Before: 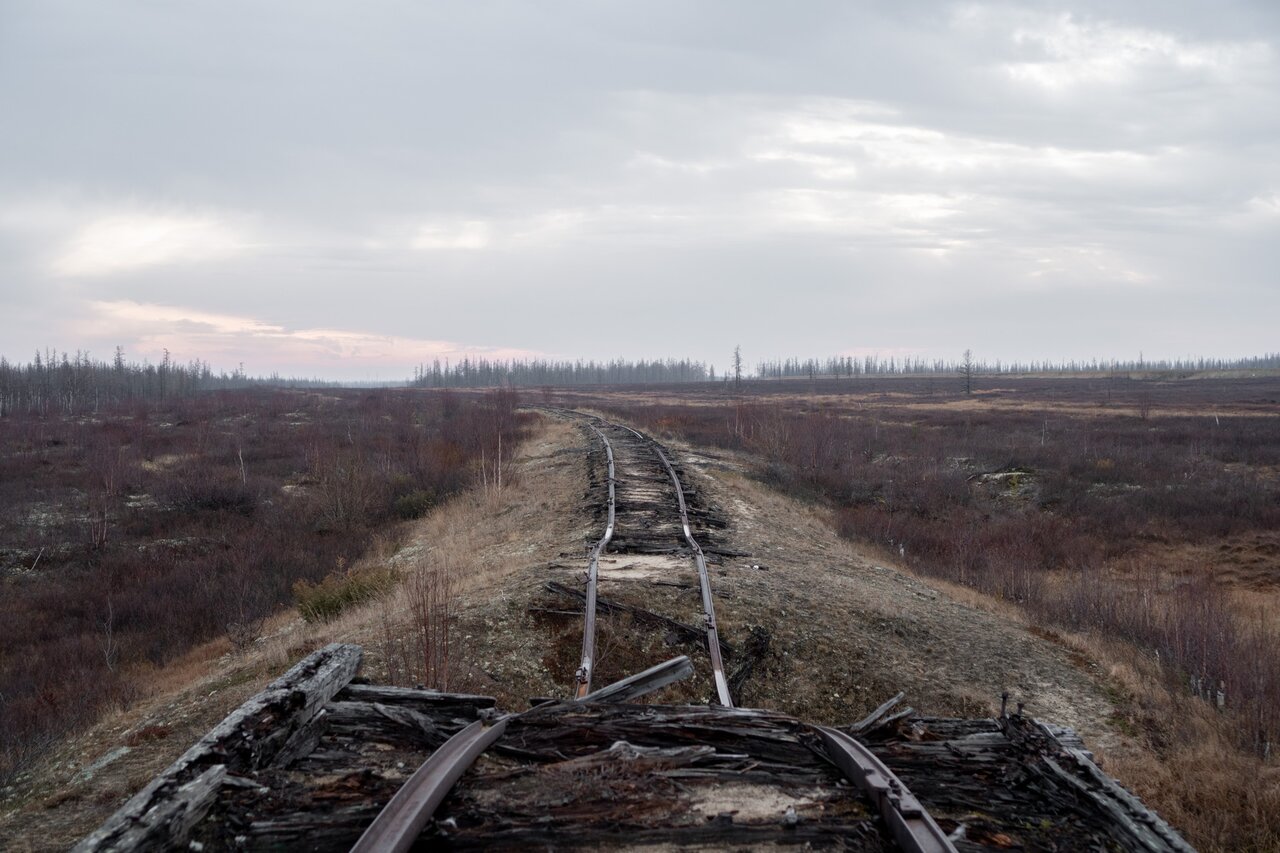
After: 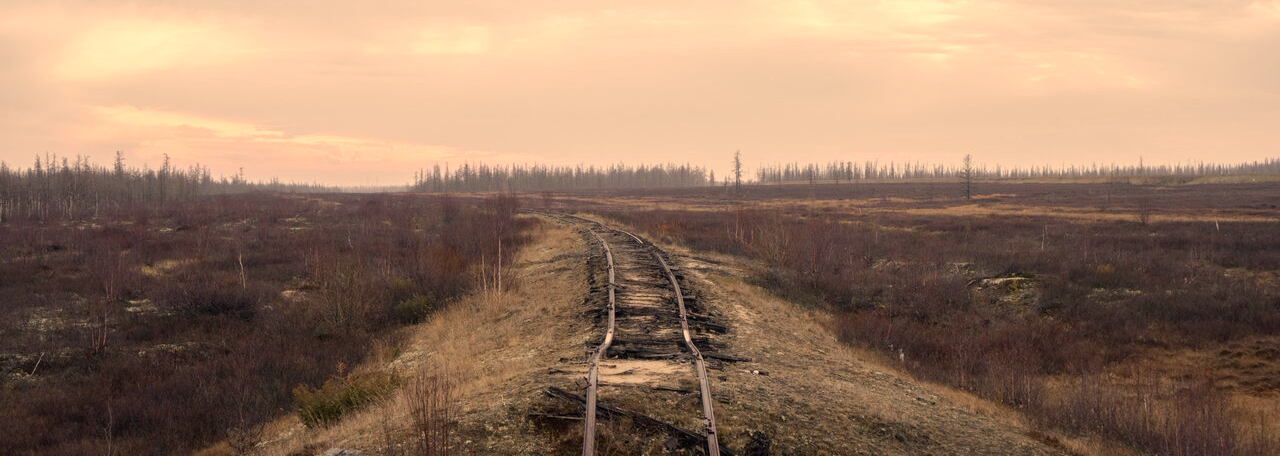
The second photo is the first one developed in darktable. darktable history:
crop and rotate: top 23.043%, bottom 23.437%
tone equalizer: -8 EV -1.84 EV, -7 EV -1.16 EV, -6 EV -1.62 EV, smoothing diameter 25%, edges refinement/feathering 10, preserve details guided filter
color correction: highlights a* 15, highlights b* 31.55
